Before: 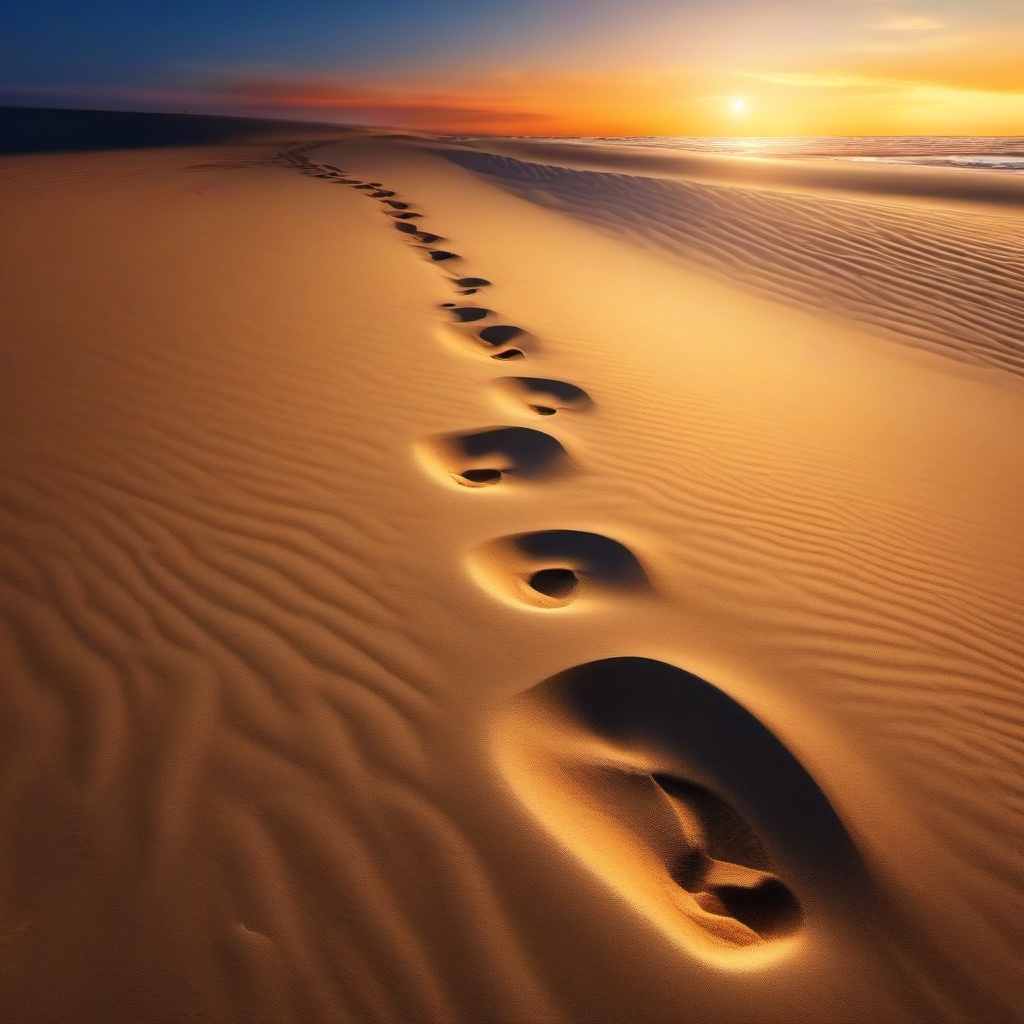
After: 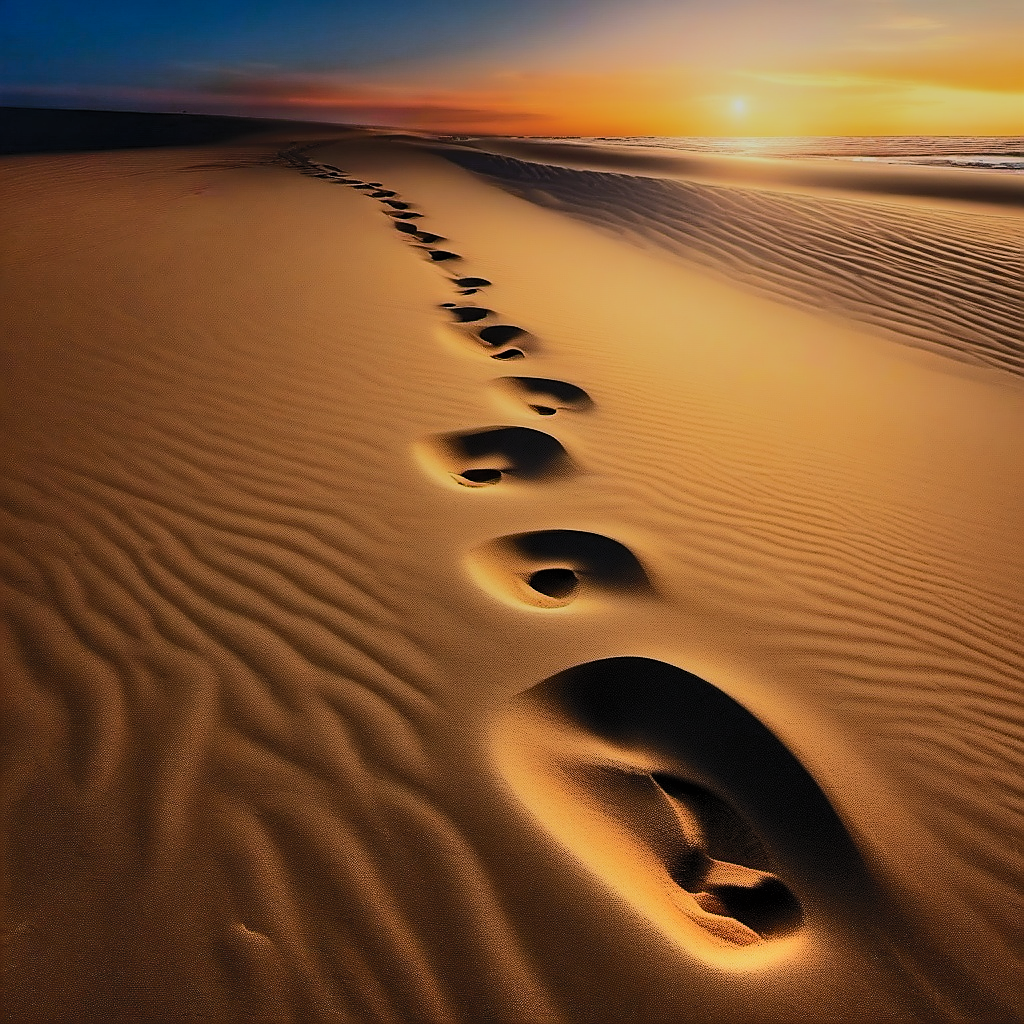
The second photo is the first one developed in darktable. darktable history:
tone curve: curves: ch0 [(0, 0) (0.003, 0.005) (0.011, 0.021) (0.025, 0.042) (0.044, 0.065) (0.069, 0.074) (0.1, 0.092) (0.136, 0.123) (0.177, 0.159) (0.224, 0.2) (0.277, 0.252) (0.335, 0.32) (0.399, 0.392) (0.468, 0.468) (0.543, 0.549) (0.623, 0.638) (0.709, 0.721) (0.801, 0.812) (0.898, 0.896) (1, 1)], color space Lab, independent channels, preserve colors none
color balance rgb: shadows lift › luminance -7.801%, shadows lift › chroma 2.347%, shadows lift › hue 163.77°, perceptual saturation grading › global saturation 0.177%, global vibrance 9.872%
shadows and highlights: soften with gaussian
sharpen: radius 1.368, amount 1.249, threshold 0.601
filmic rgb: black relative exposure -5.1 EV, white relative exposure 3.95 EV, hardness 2.9, contrast 1.298, preserve chrominance max RGB, color science v6 (2022), iterations of high-quality reconstruction 0, contrast in shadows safe, contrast in highlights safe
tone equalizer: -8 EV 0.222 EV, -7 EV 0.441 EV, -6 EV 0.45 EV, -5 EV 0.245 EV, -3 EV -0.269 EV, -2 EV -0.405 EV, -1 EV -0.43 EV, +0 EV -0.269 EV
